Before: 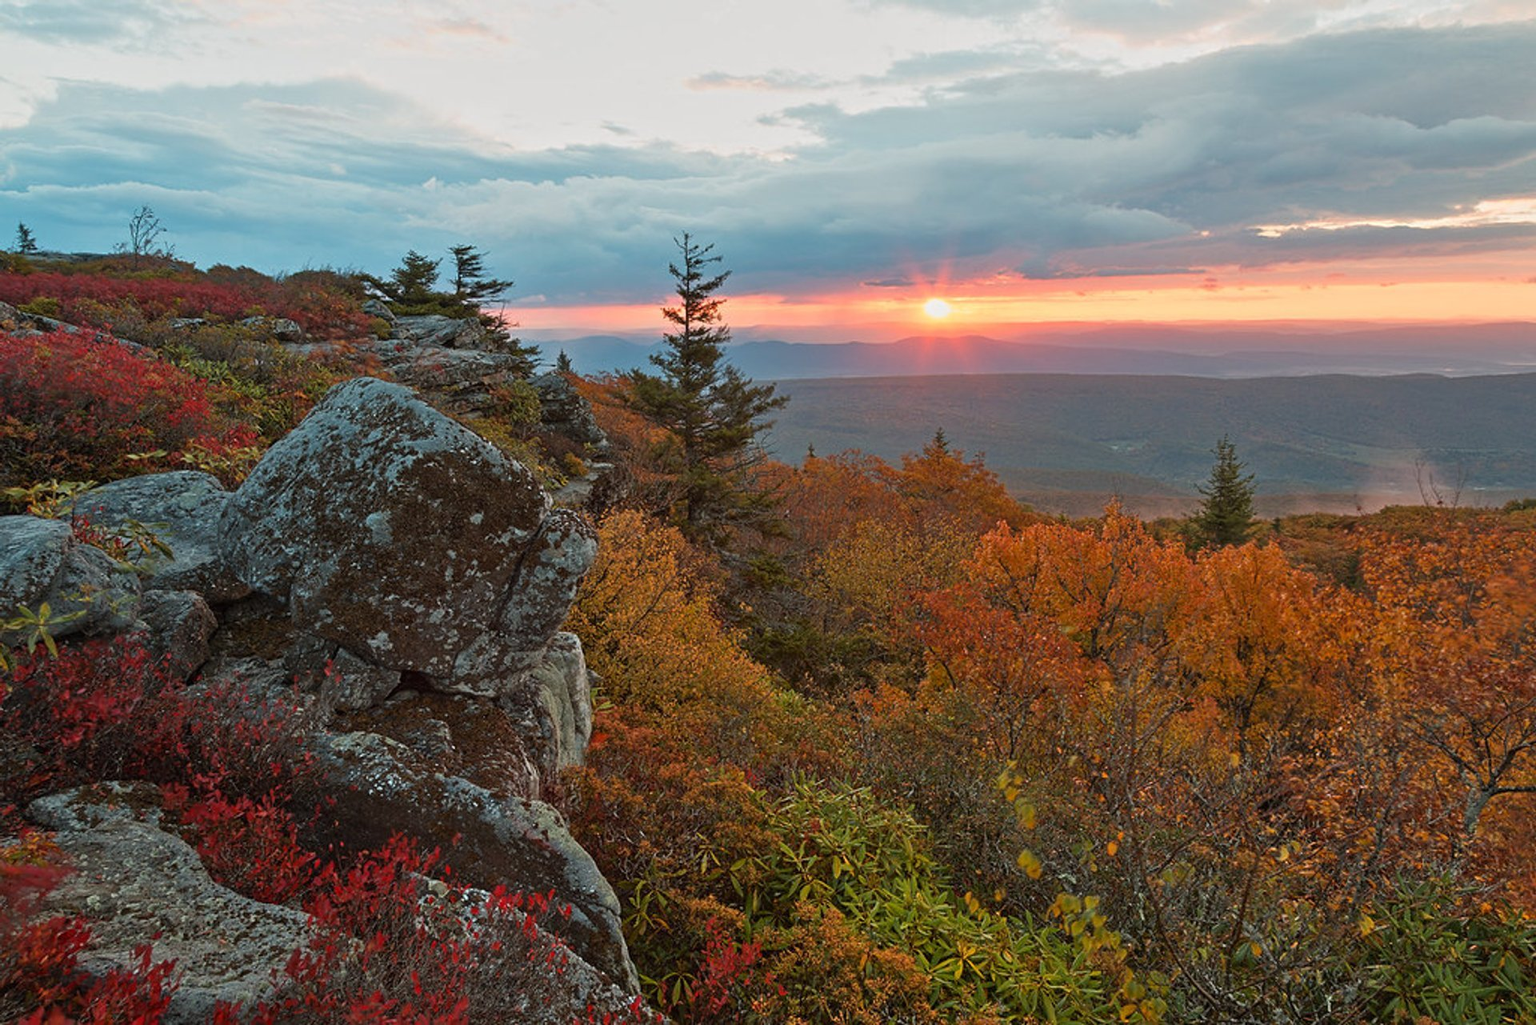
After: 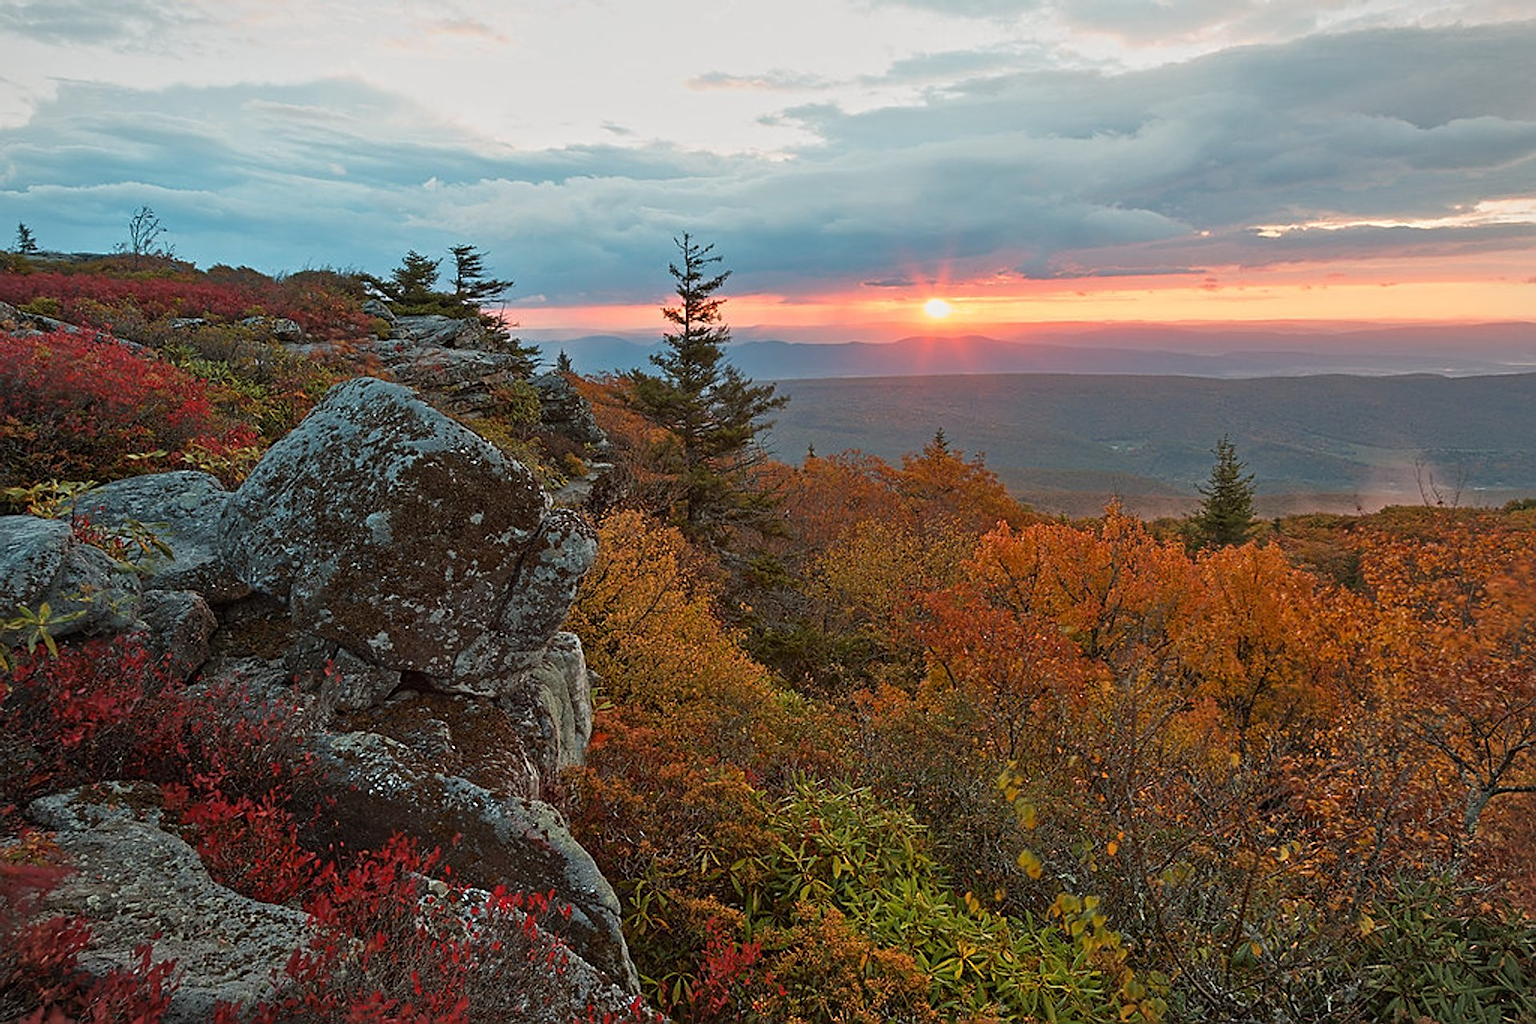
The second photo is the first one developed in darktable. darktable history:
vignetting: fall-off start 99.46%, brightness -0.198, width/height ratio 1.323
sharpen: on, module defaults
